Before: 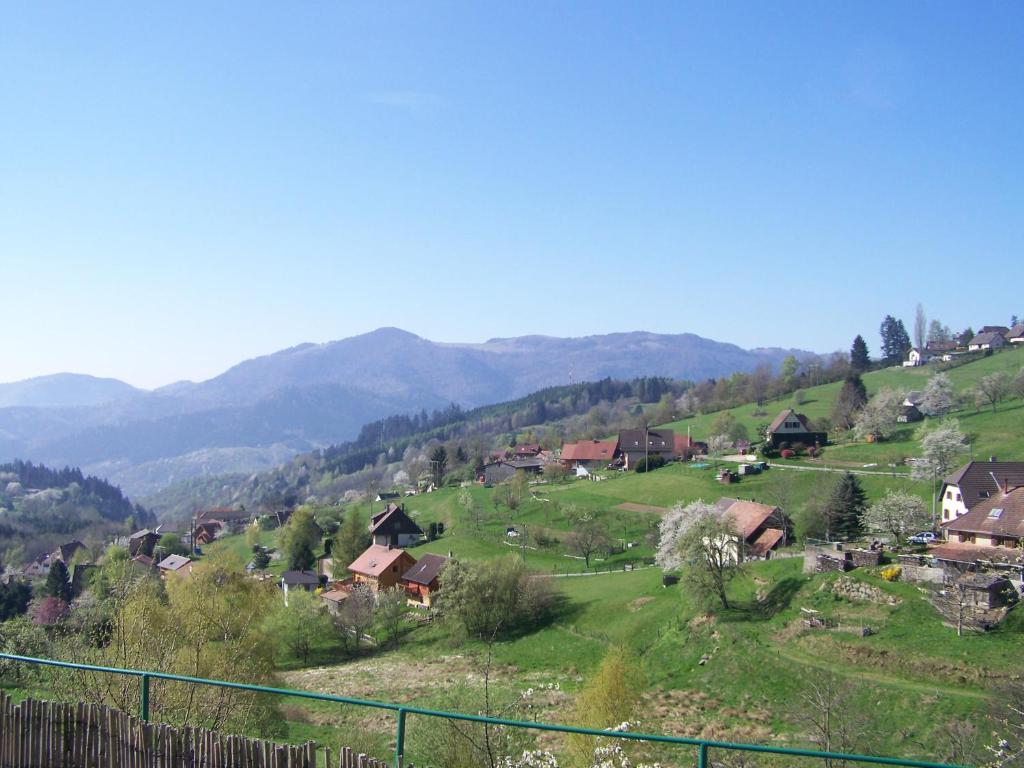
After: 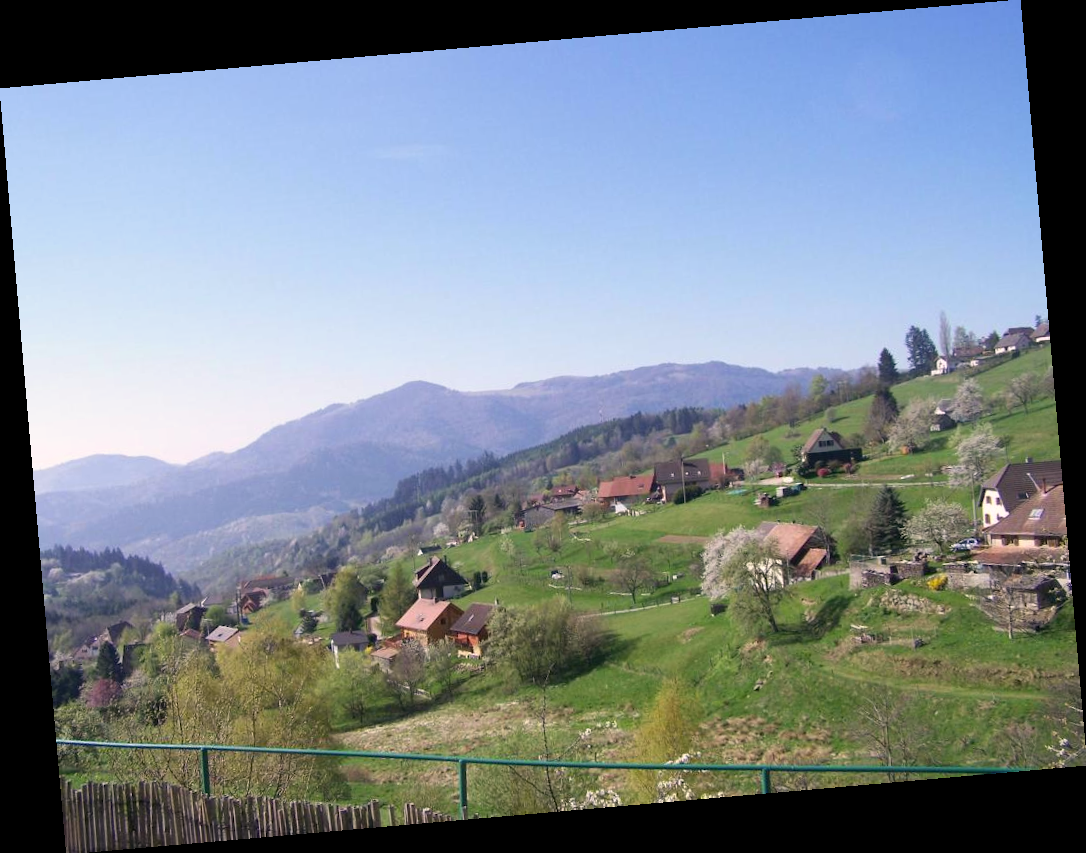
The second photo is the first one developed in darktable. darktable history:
color correction: highlights a* 5.81, highlights b* 4.84
rotate and perspective: rotation -4.98°, automatic cropping off
